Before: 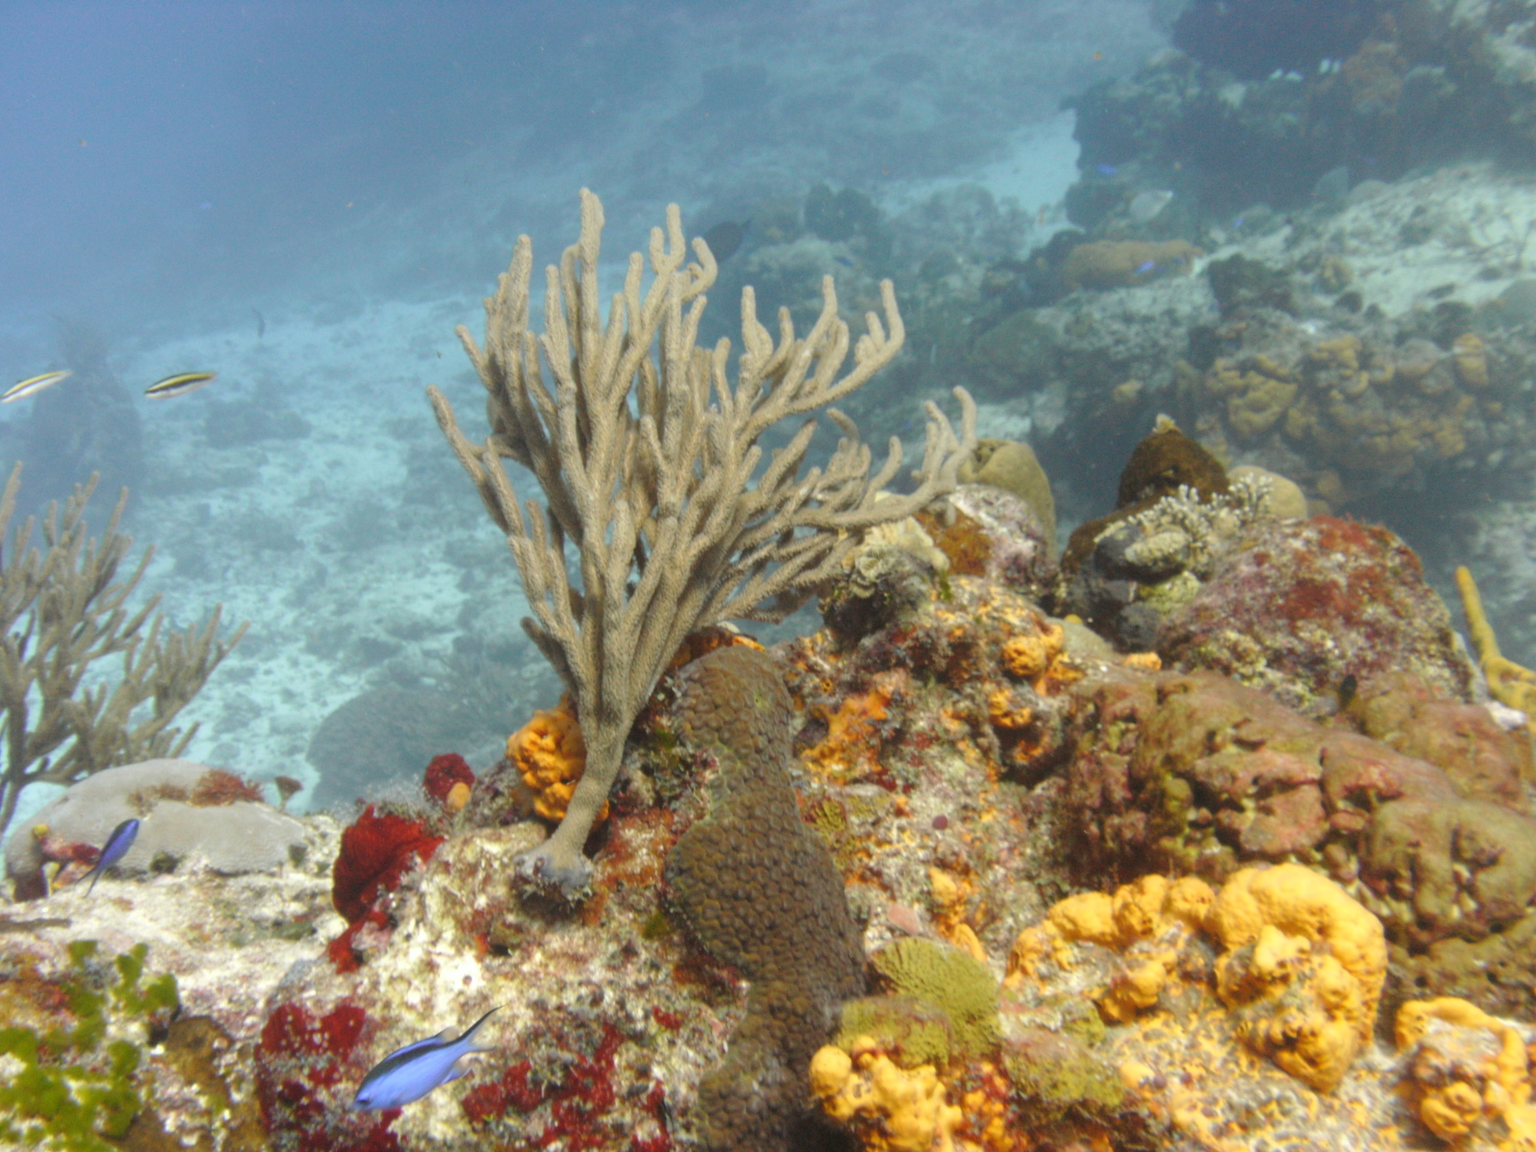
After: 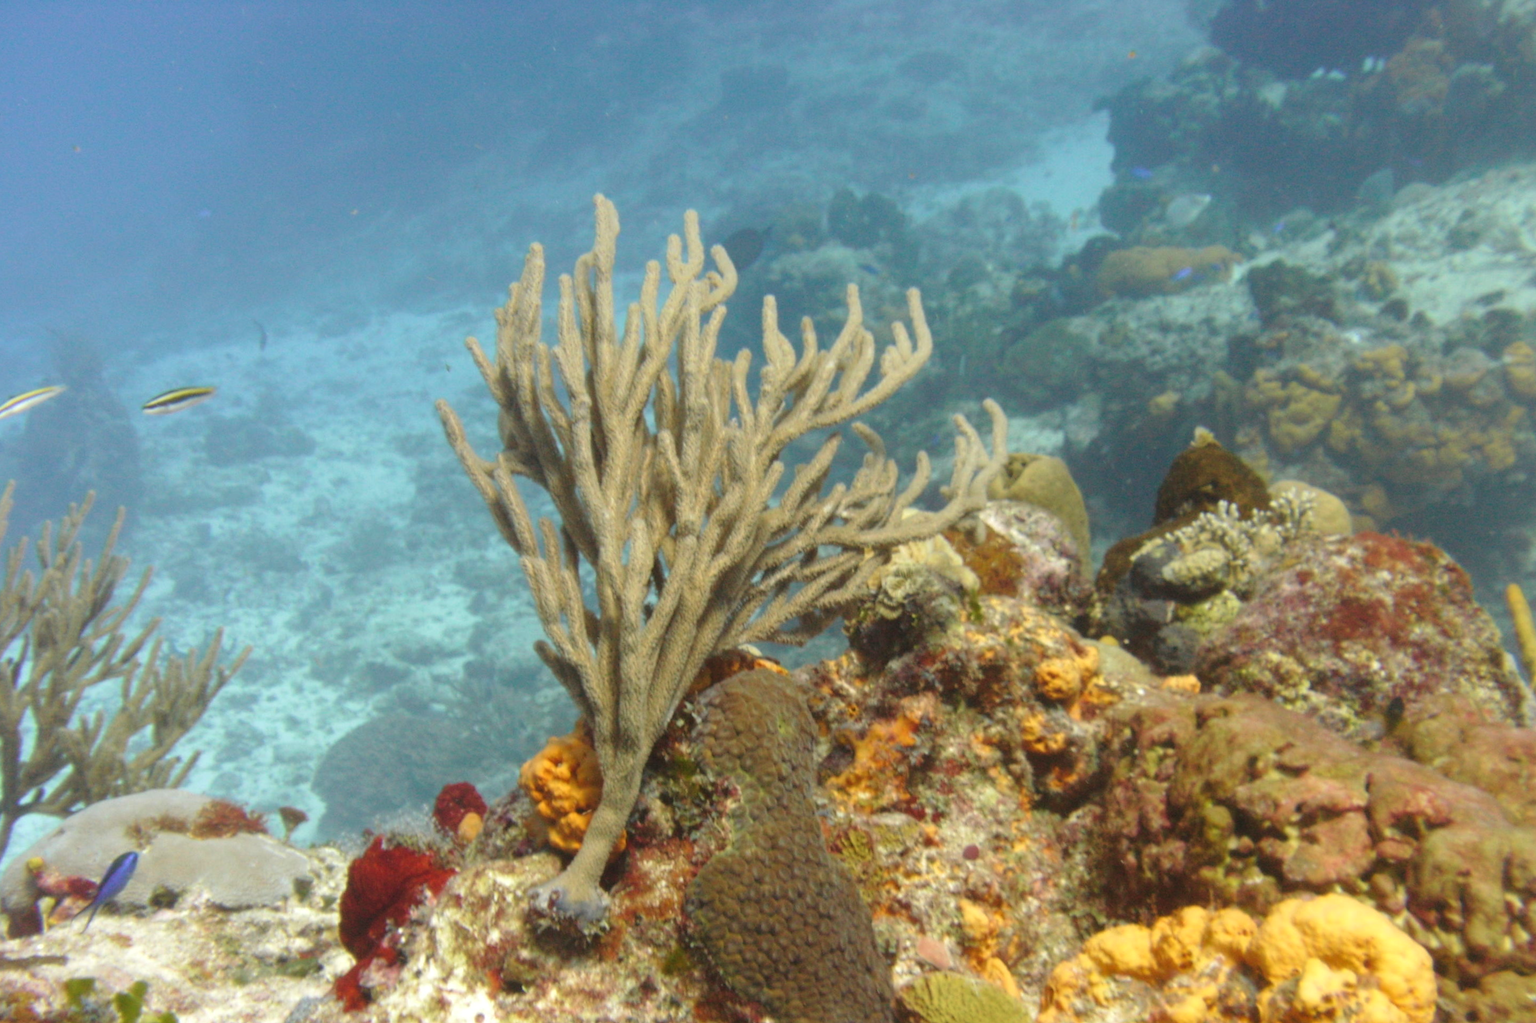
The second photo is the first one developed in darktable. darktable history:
velvia: on, module defaults
crop and rotate: angle 0.2°, left 0.275%, right 3.127%, bottom 14.18%
local contrast: mode bilateral grid, contrast 100, coarseness 100, detail 108%, midtone range 0.2
